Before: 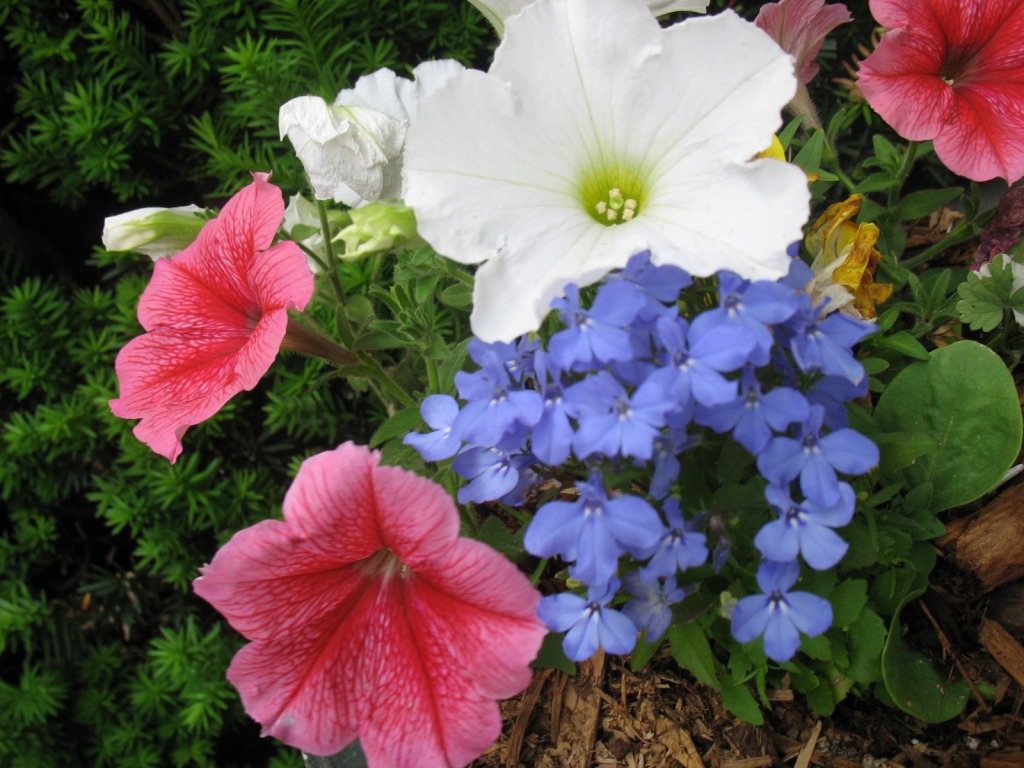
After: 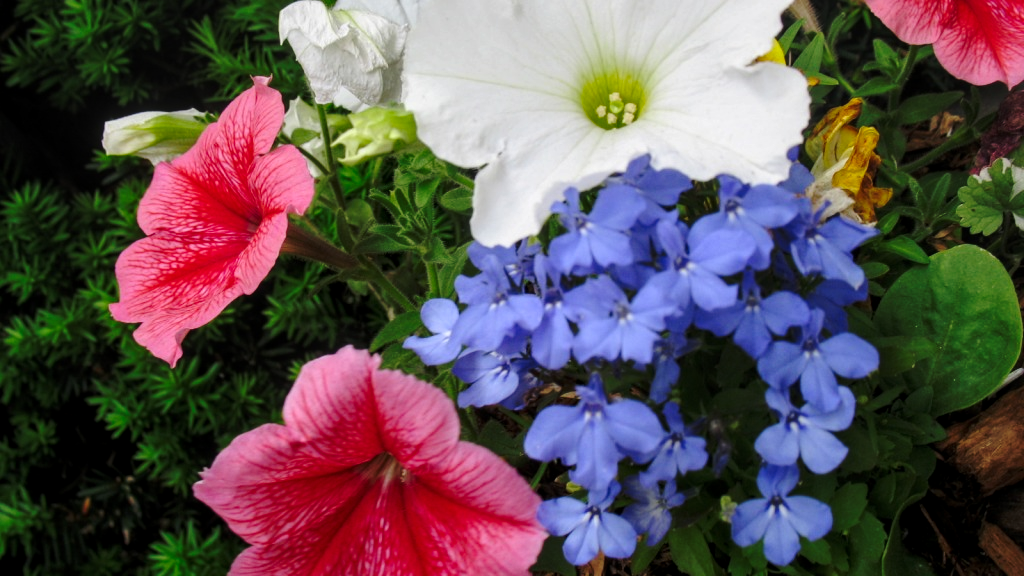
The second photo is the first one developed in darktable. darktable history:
rotate and perspective: automatic cropping original format, crop left 0, crop top 0
local contrast: on, module defaults
base curve: curves: ch0 [(0, 0) (0.073, 0.04) (0.157, 0.139) (0.492, 0.492) (0.758, 0.758) (1, 1)], preserve colors none
crop and rotate: top 12.5%, bottom 12.5%
